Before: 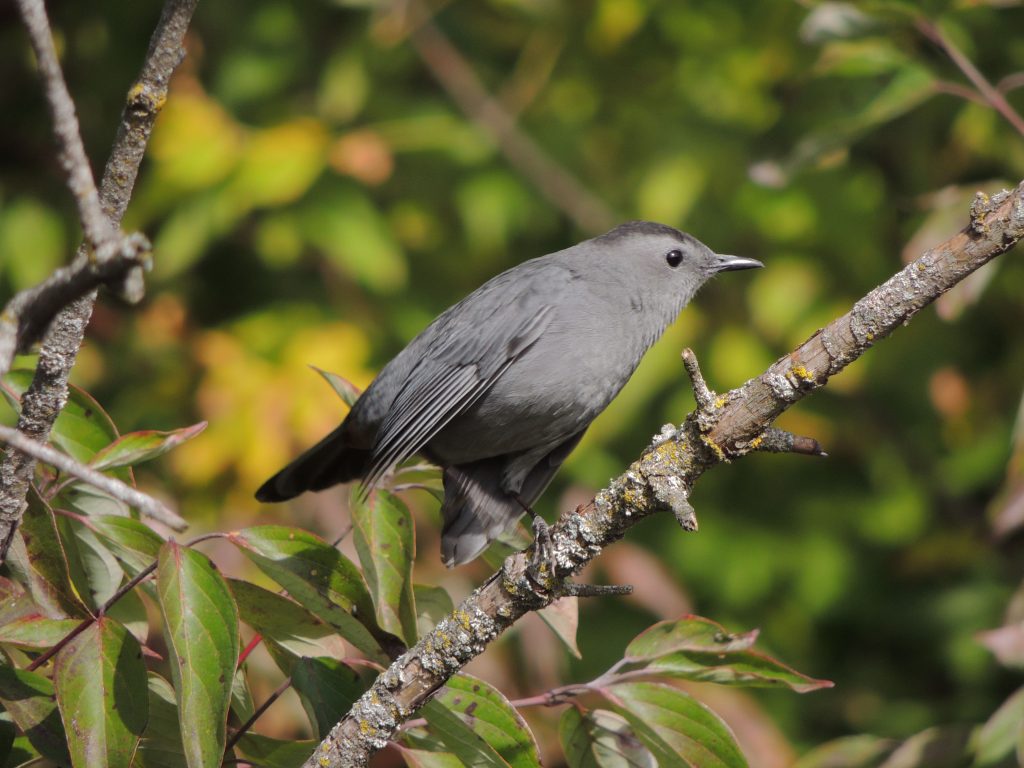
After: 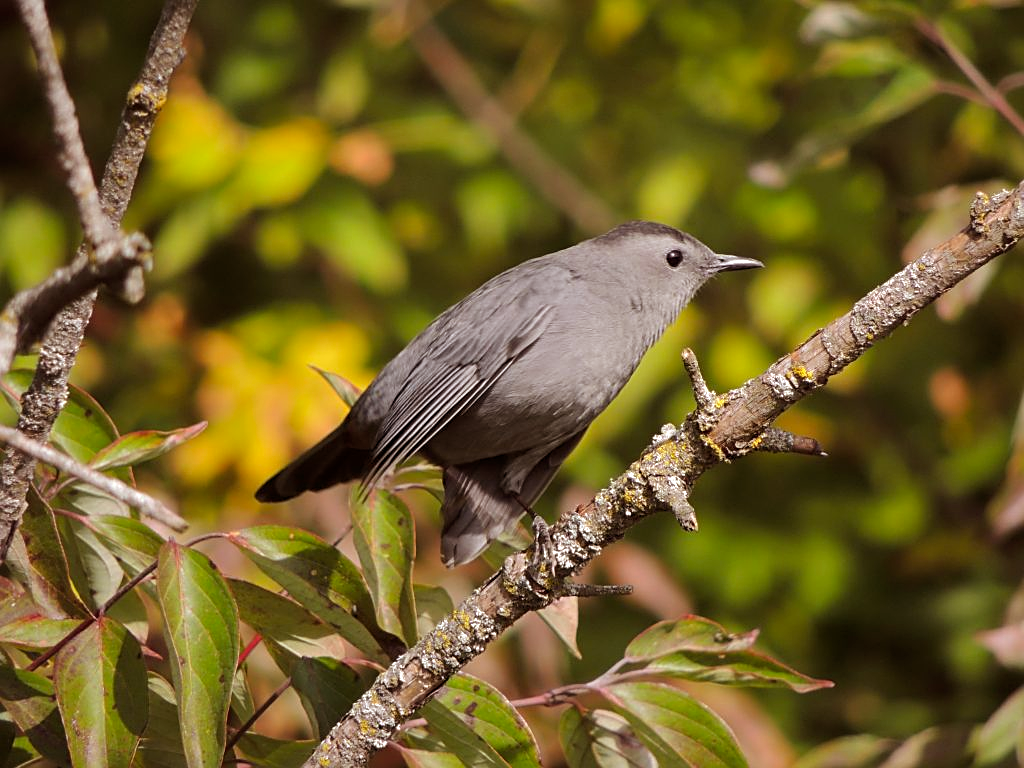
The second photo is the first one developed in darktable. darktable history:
rgb levels: mode RGB, independent channels, levels [[0, 0.5, 1], [0, 0.521, 1], [0, 0.536, 1]]
sharpen: on, module defaults
exposure: black level correction 0.001, exposure 0.3 EV, compensate highlight preservation false
